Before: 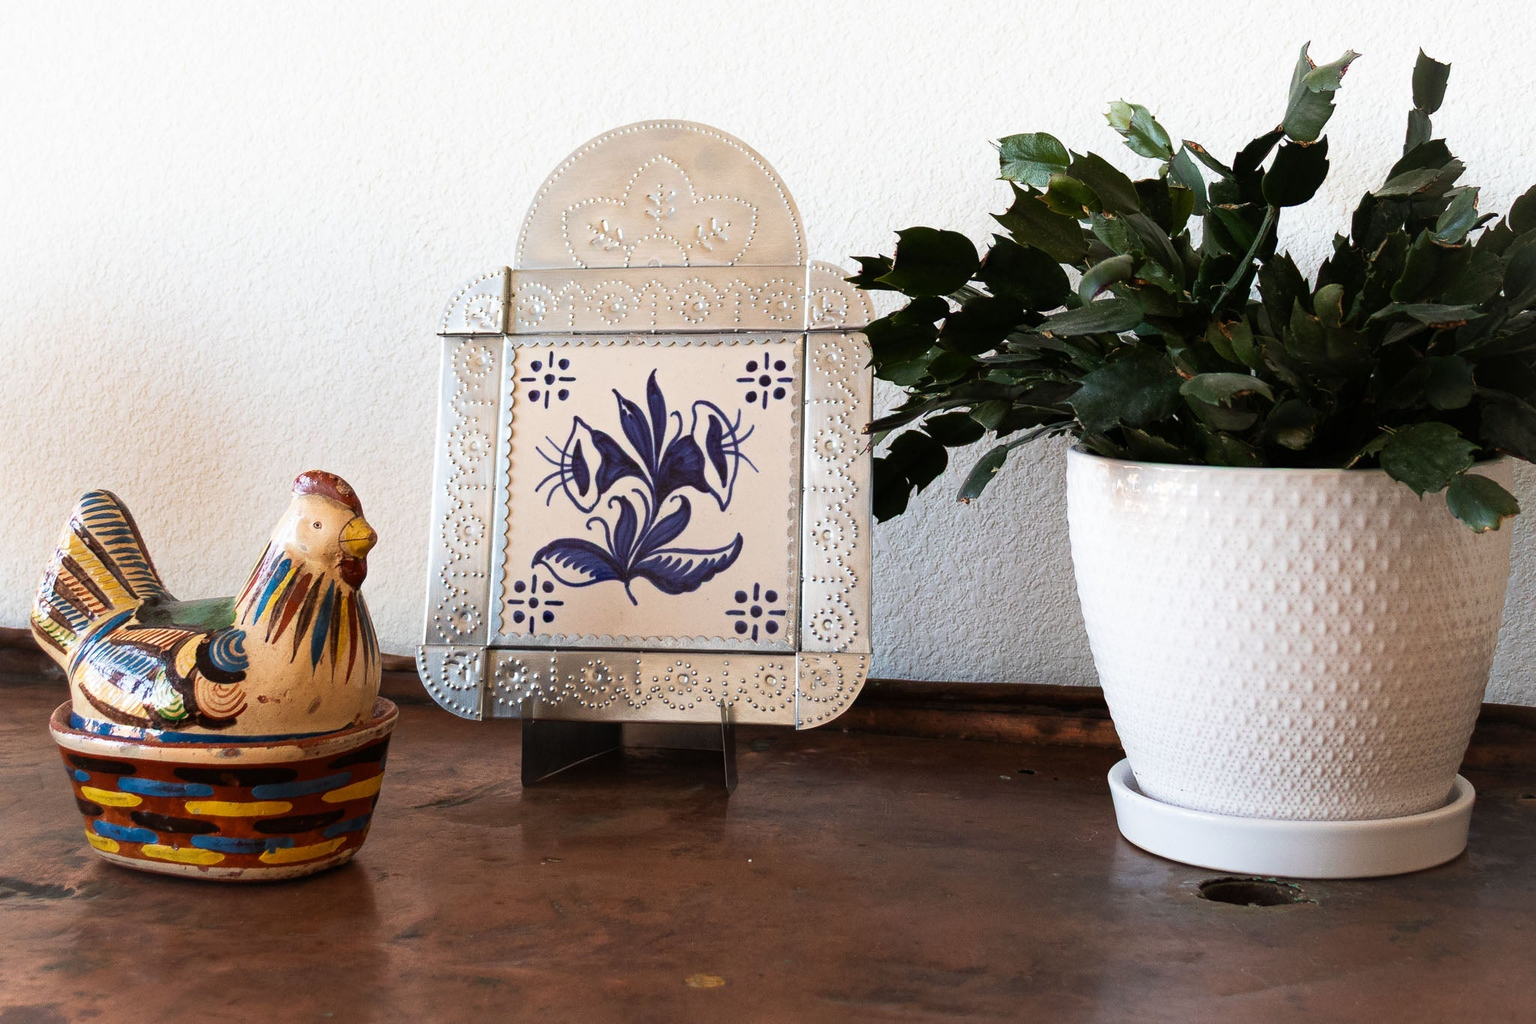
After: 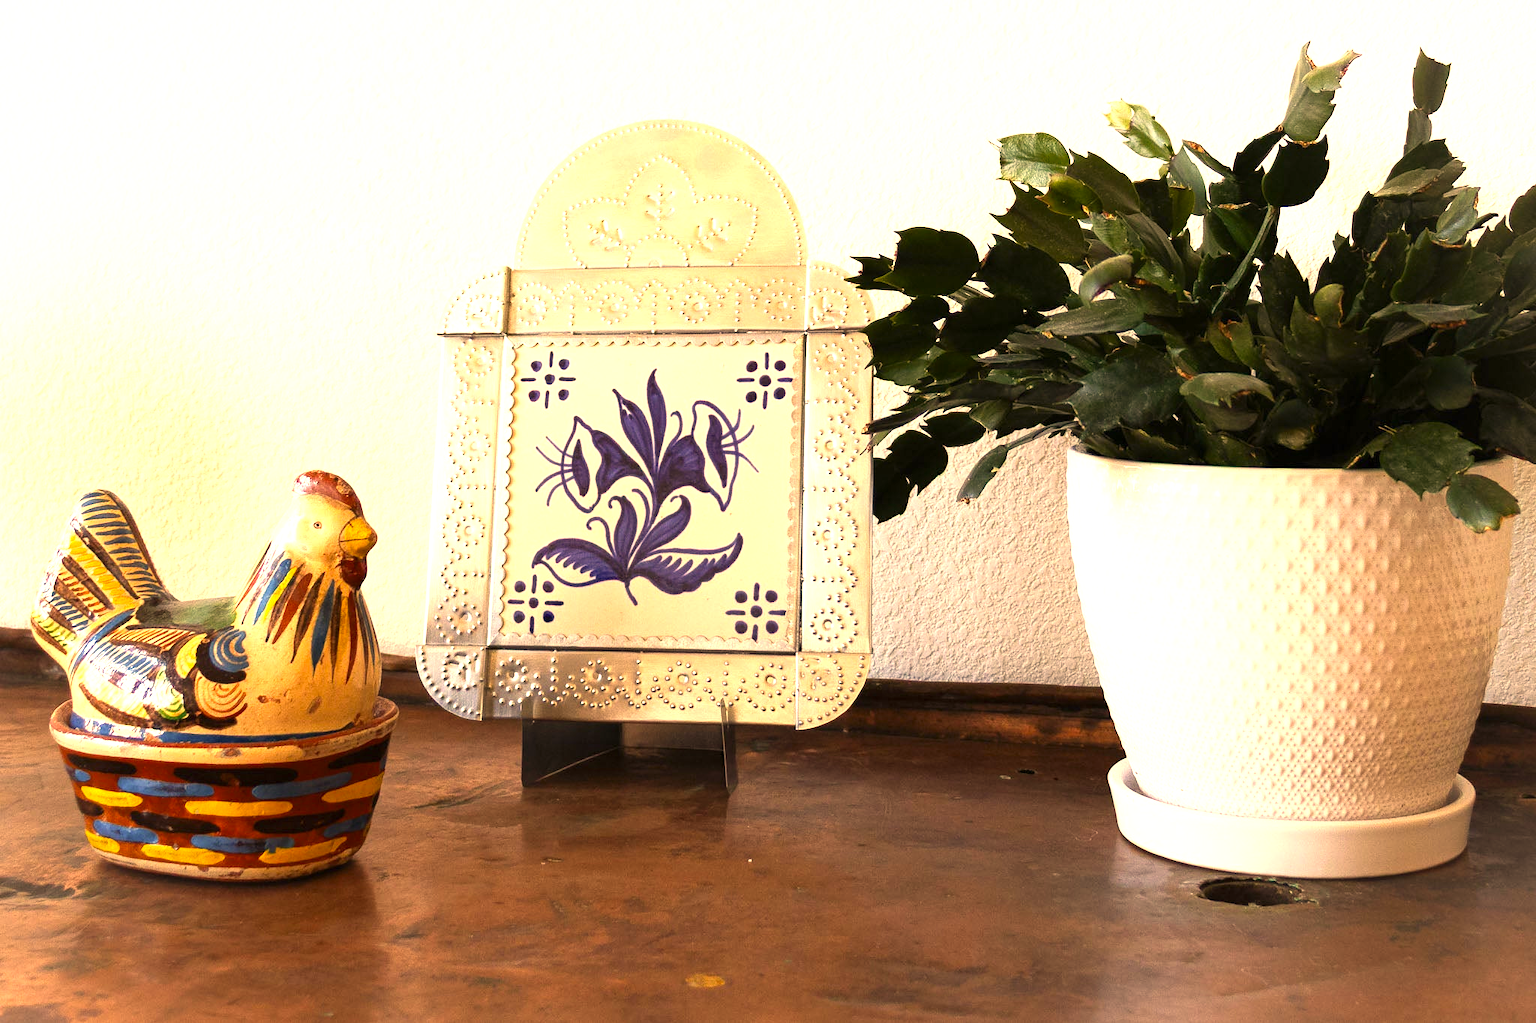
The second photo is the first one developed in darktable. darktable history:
exposure: exposure 1 EV, compensate exposure bias true, compensate highlight preservation false
color correction: highlights a* 14.96, highlights b* 32.17
